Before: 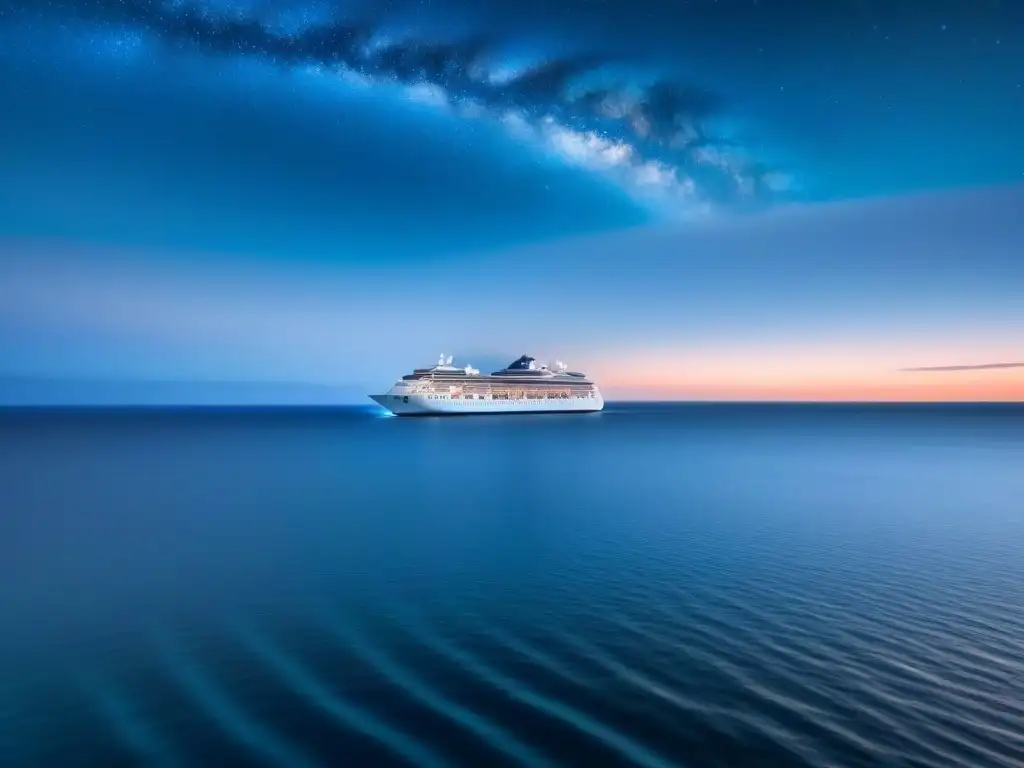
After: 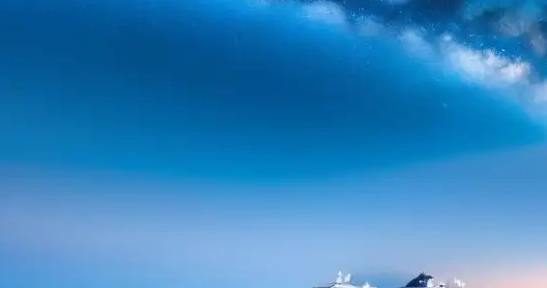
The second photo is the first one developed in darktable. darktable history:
crop: left 10.038%, top 10.719%, right 36.466%, bottom 51.651%
